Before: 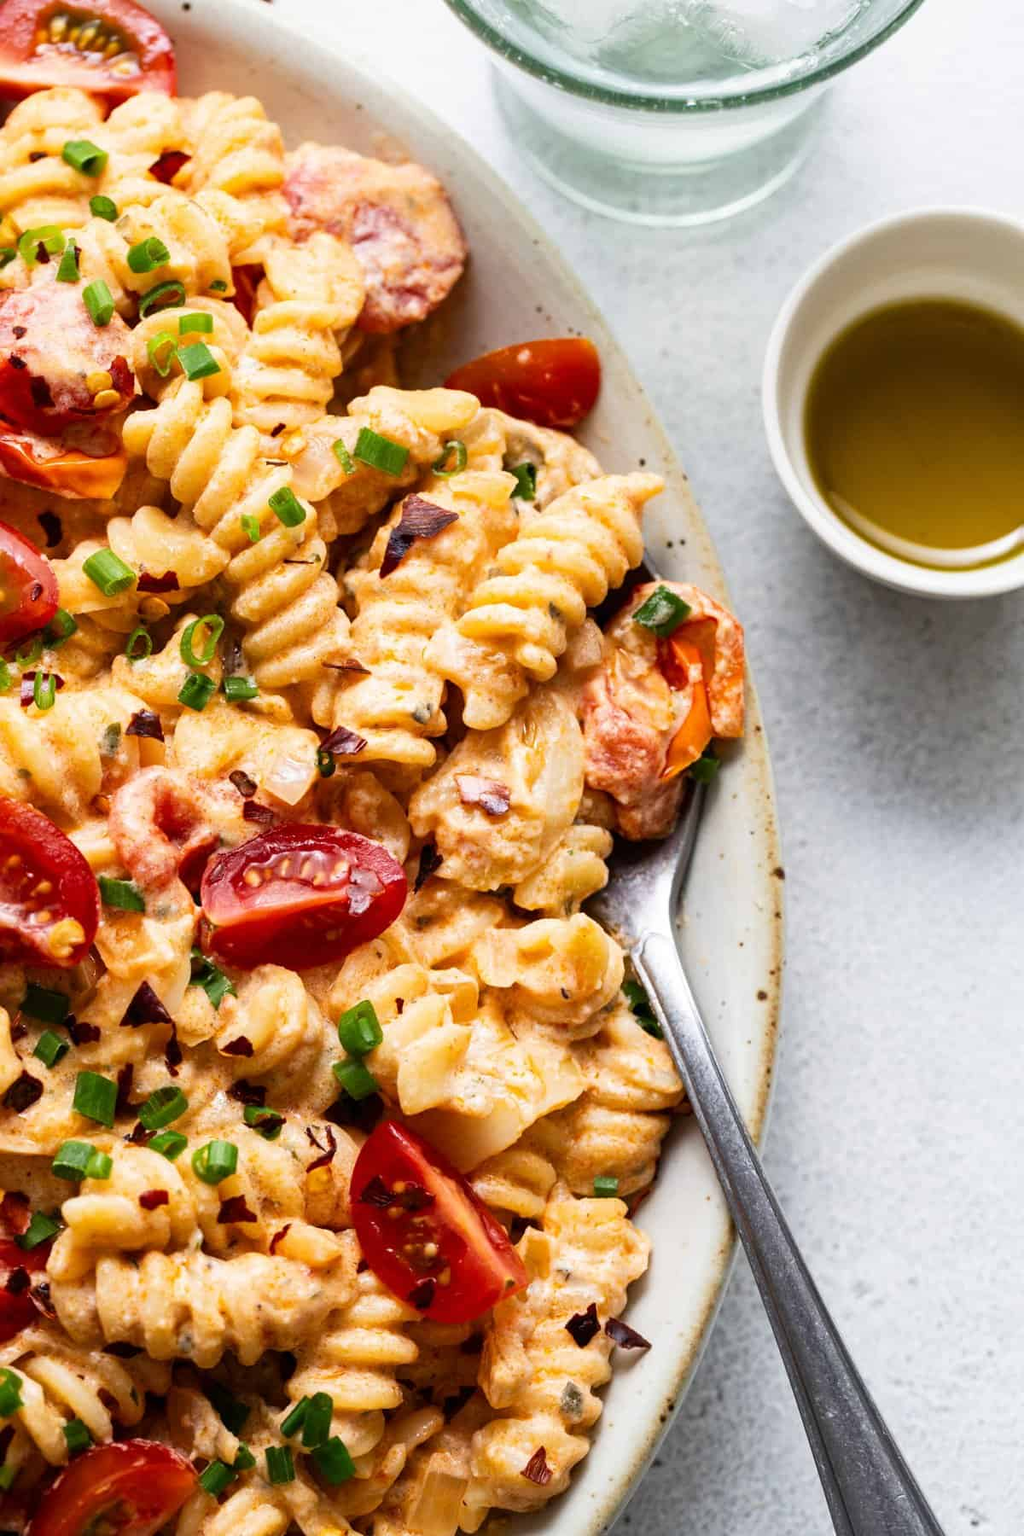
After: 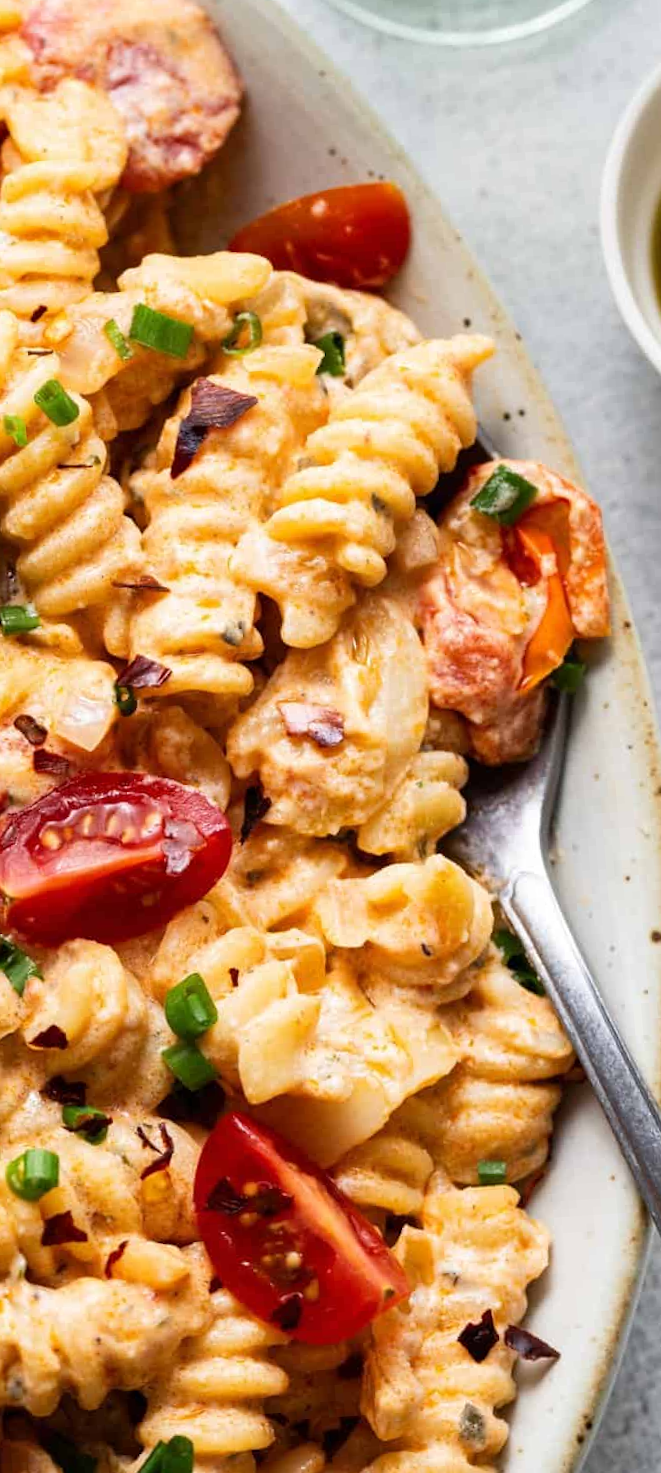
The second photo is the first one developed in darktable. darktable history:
rotate and perspective: rotation -4.2°, shear 0.006, automatic cropping off
base curve: curves: ch0 [(0, 0) (0.989, 0.992)], preserve colors none
crop and rotate: angle 0.02°, left 24.353%, top 13.219%, right 26.156%, bottom 8.224%
